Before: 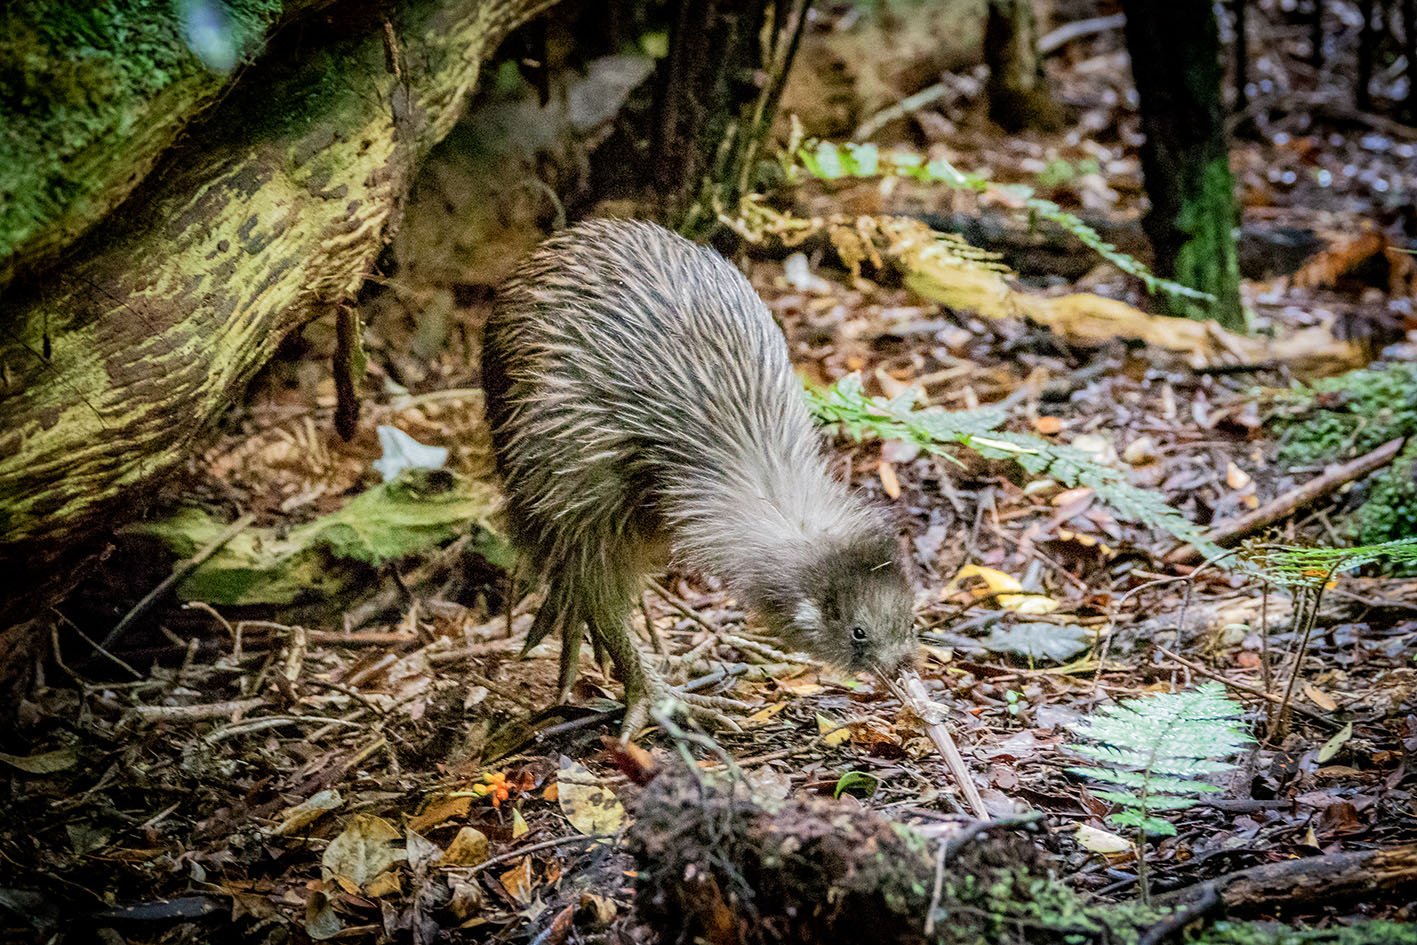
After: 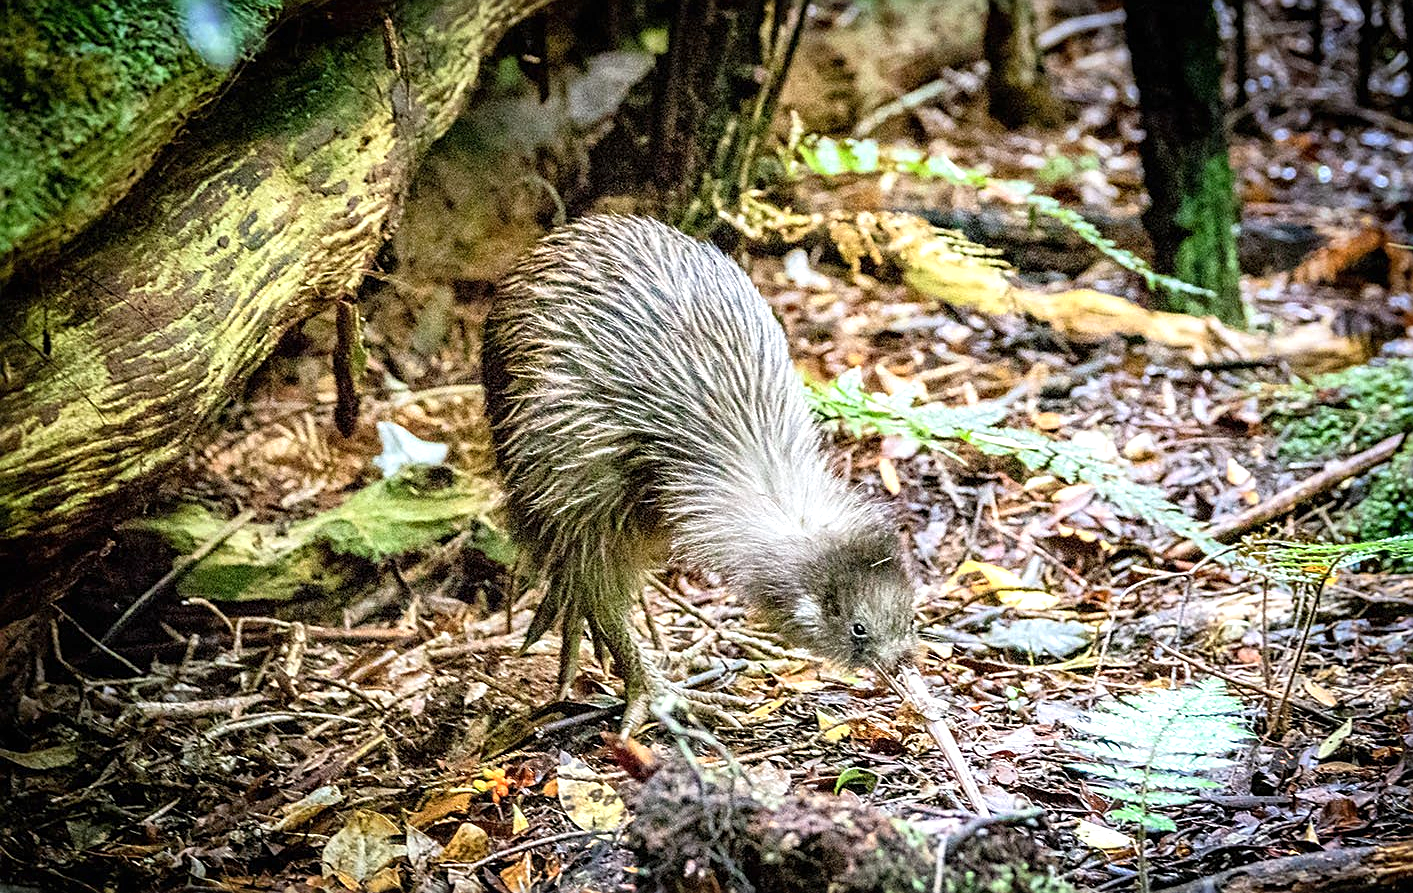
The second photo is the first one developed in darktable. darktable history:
exposure: black level correction 0, exposure 0.7 EV, compensate exposure bias true, compensate highlight preservation false
crop: top 0.448%, right 0.264%, bottom 5.045%
white balance: red 0.986, blue 1.01
sharpen: on, module defaults
